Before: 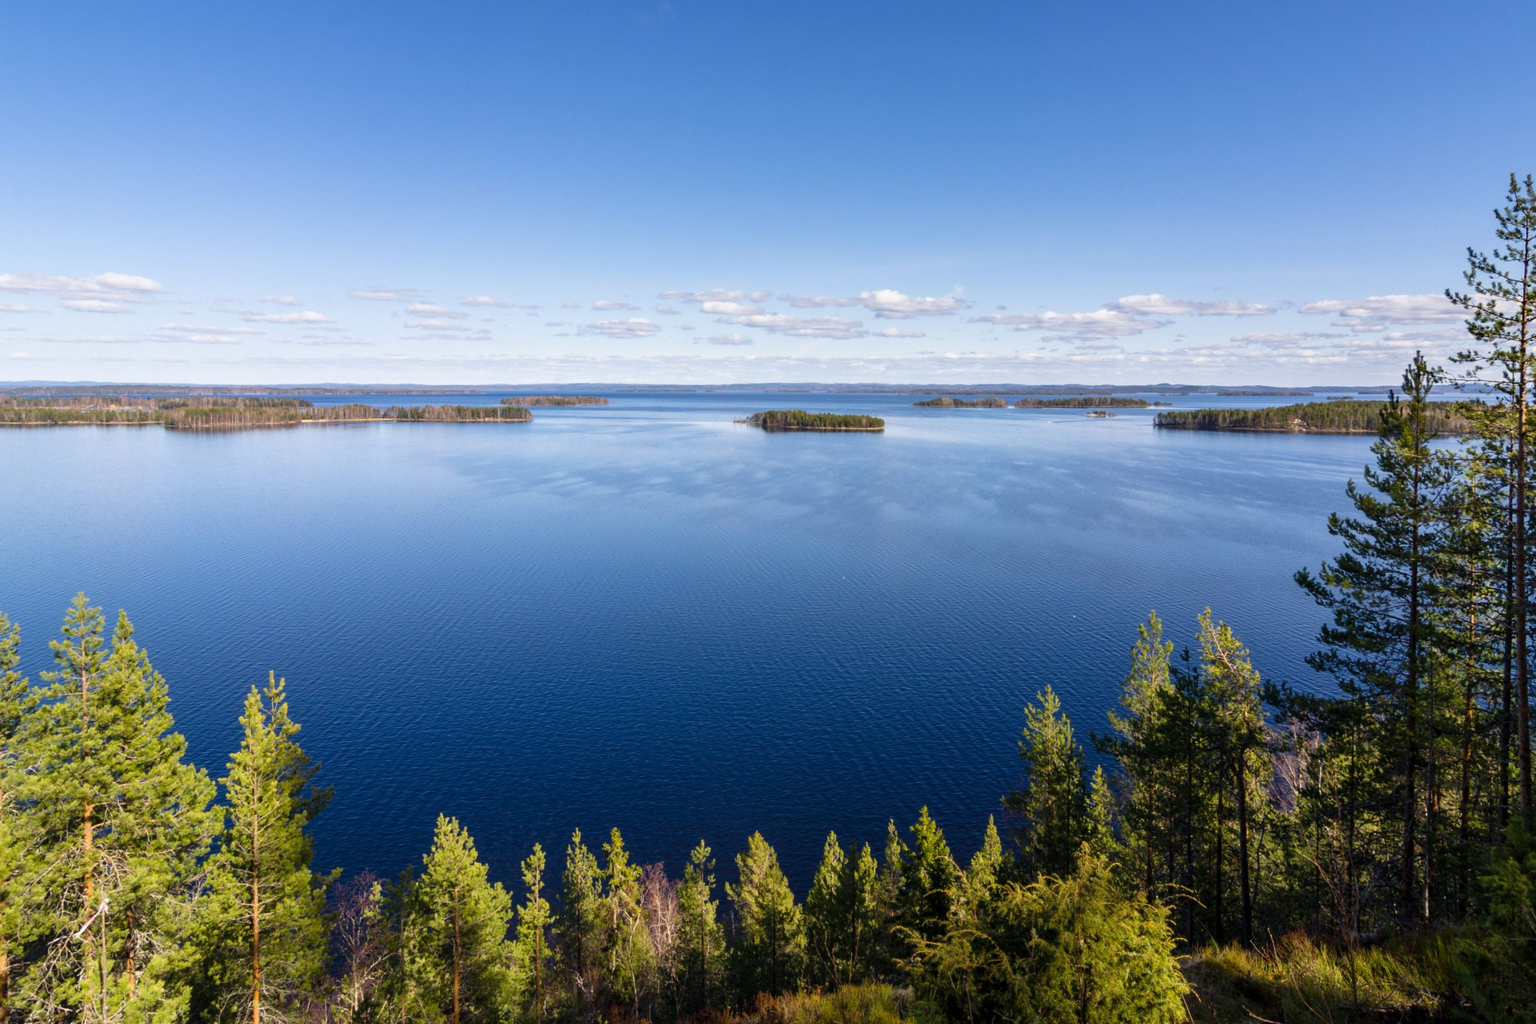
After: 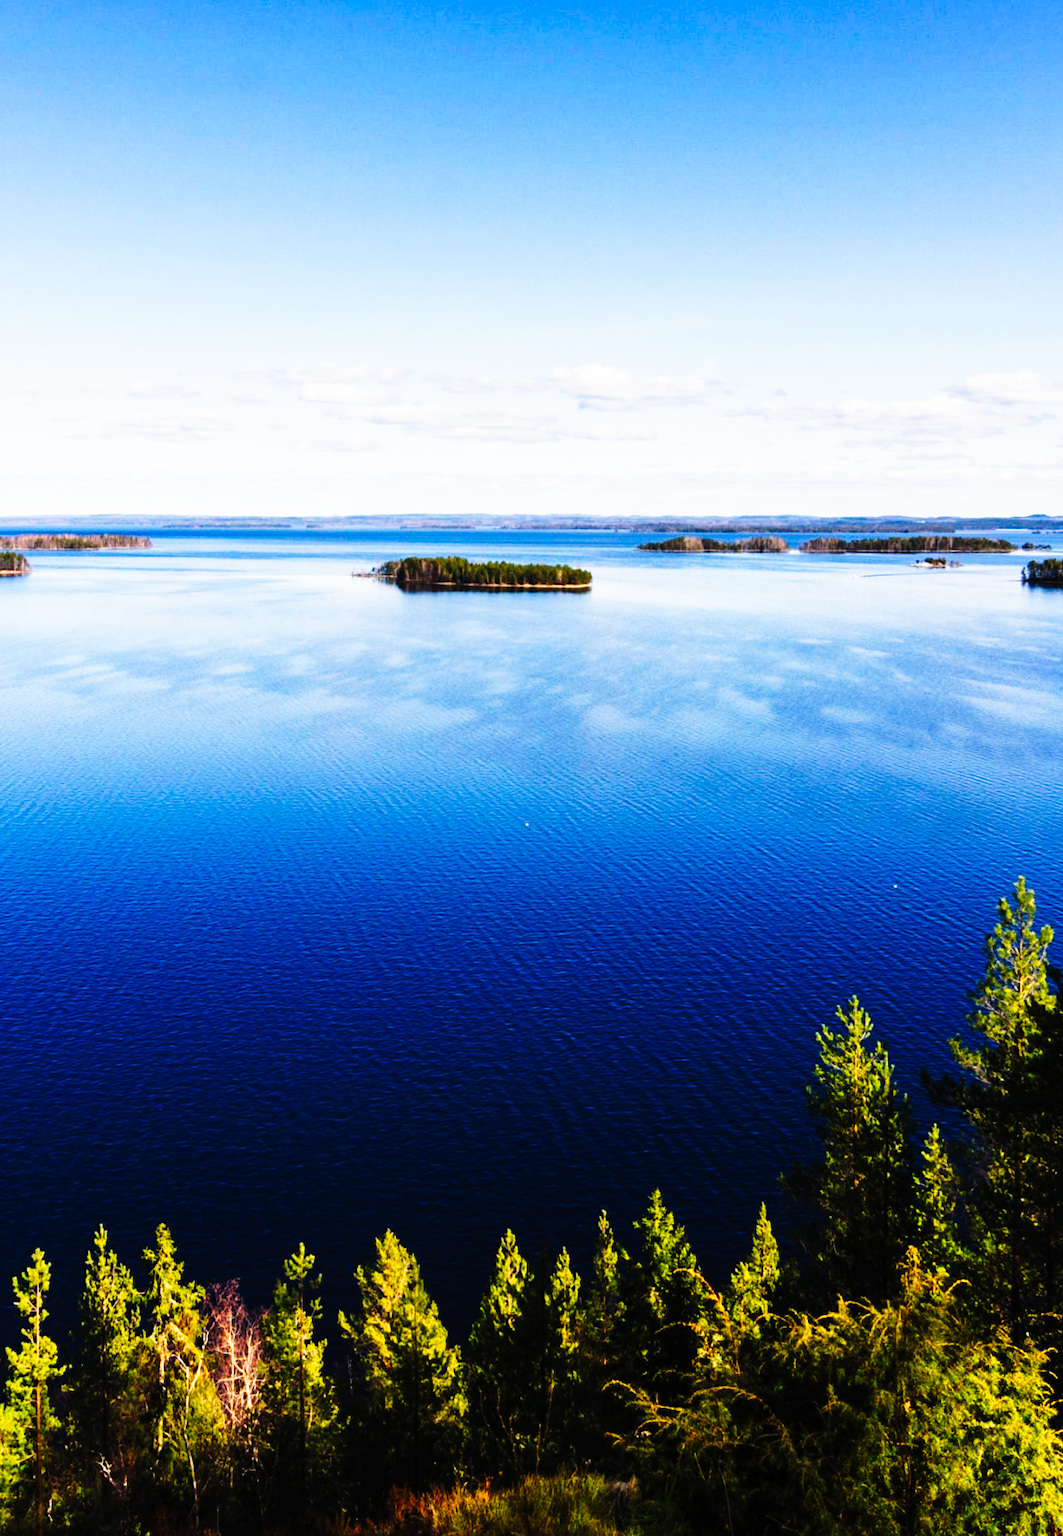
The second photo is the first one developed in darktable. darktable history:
rotate and perspective: automatic cropping original format, crop left 0, crop top 0
crop: left 33.452%, top 6.025%, right 23.155%
tone curve: curves: ch0 [(0, 0) (0.003, 0.006) (0.011, 0.008) (0.025, 0.011) (0.044, 0.015) (0.069, 0.019) (0.1, 0.023) (0.136, 0.03) (0.177, 0.042) (0.224, 0.065) (0.277, 0.103) (0.335, 0.177) (0.399, 0.294) (0.468, 0.463) (0.543, 0.639) (0.623, 0.805) (0.709, 0.909) (0.801, 0.967) (0.898, 0.989) (1, 1)], preserve colors none
